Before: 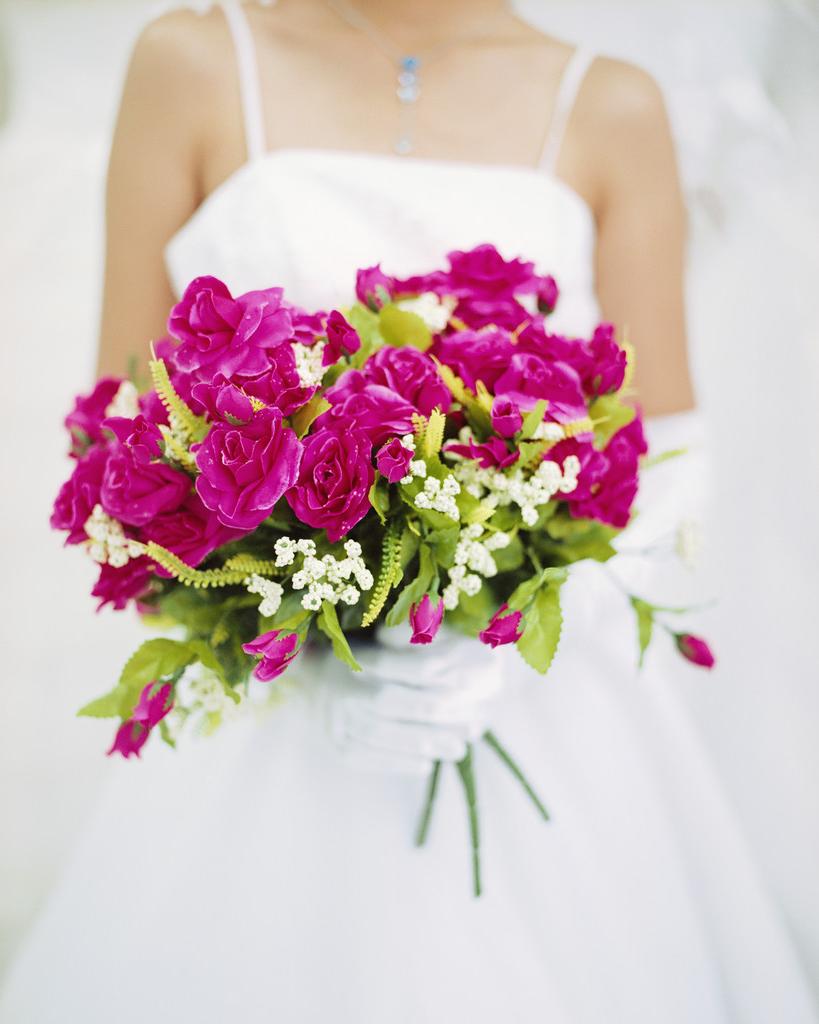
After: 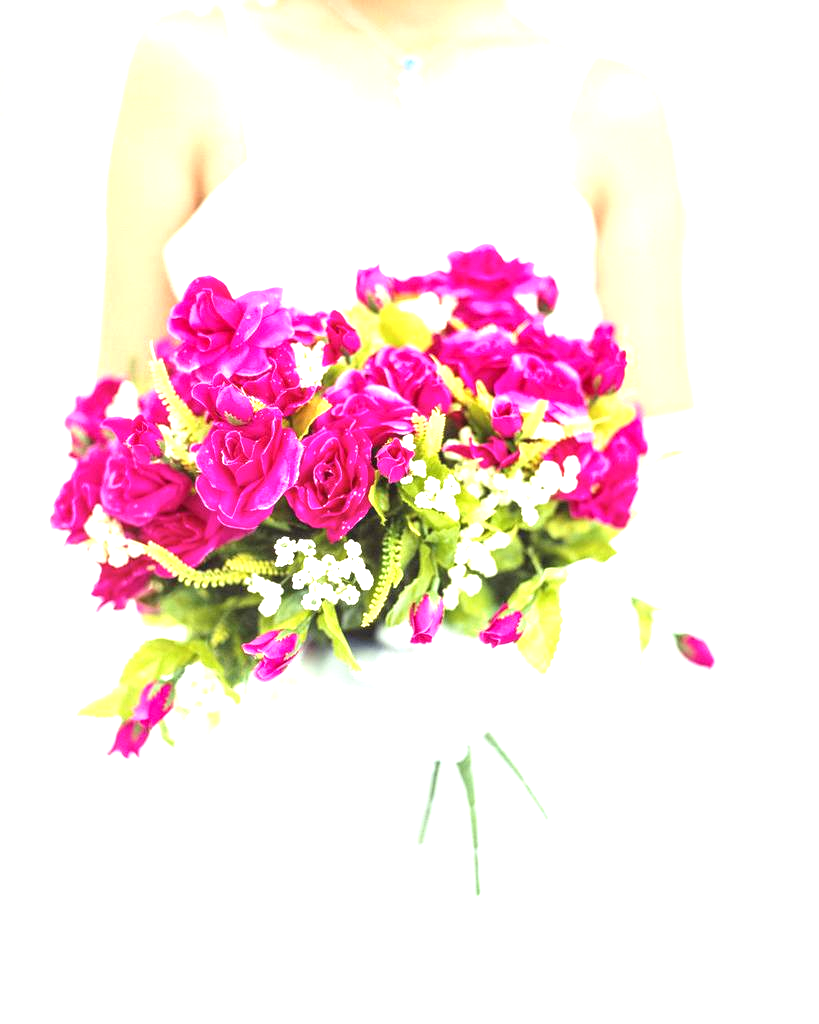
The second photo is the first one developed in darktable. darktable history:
exposure: black level correction 0, exposure 1.286 EV, compensate highlight preservation false
local contrast: on, module defaults
